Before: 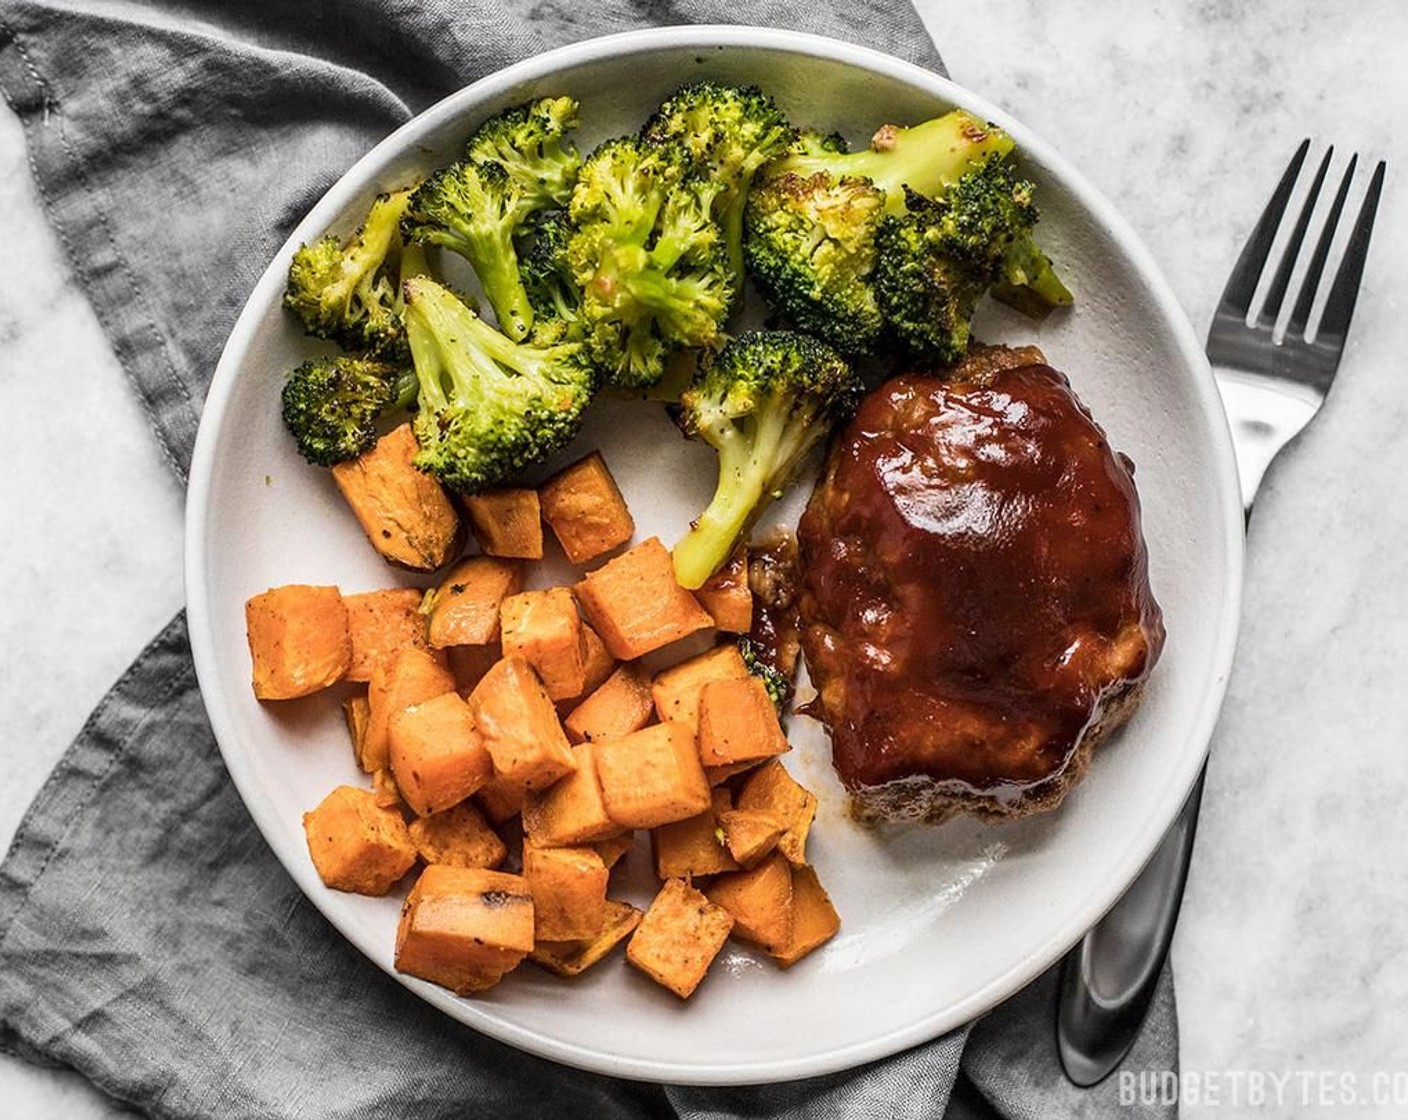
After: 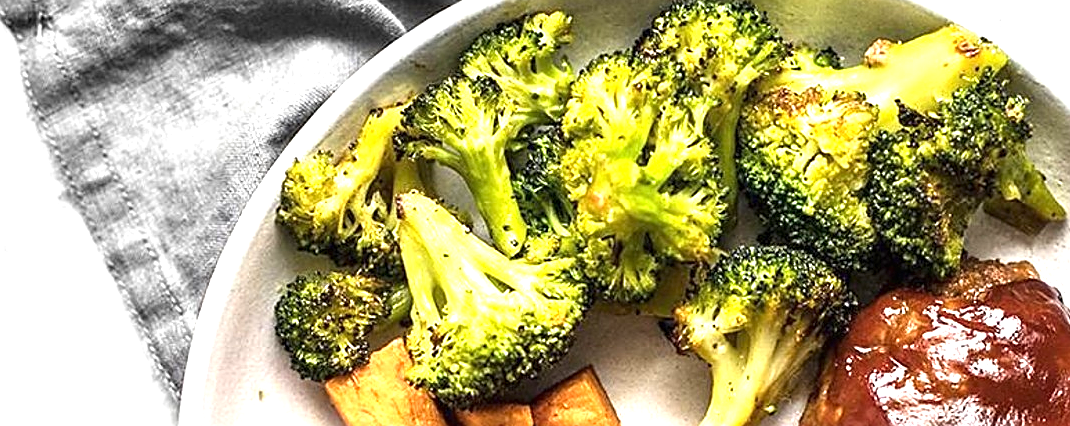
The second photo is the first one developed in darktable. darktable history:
exposure: black level correction 0, exposure 1.199 EV, compensate exposure bias true, compensate highlight preservation false
crop: left 0.547%, top 7.631%, right 23.448%, bottom 54.3%
sharpen: on, module defaults
